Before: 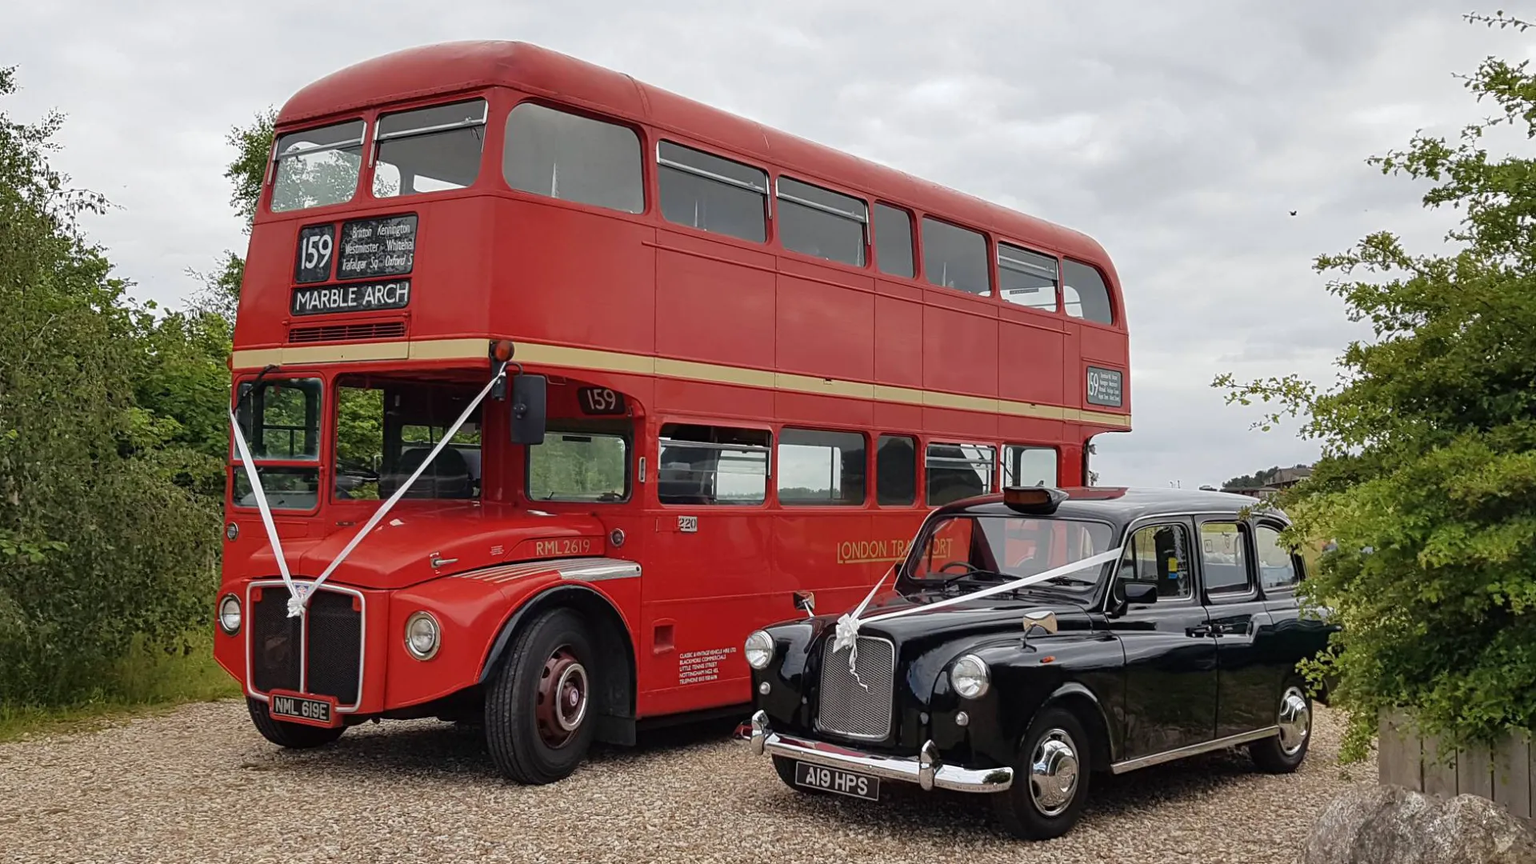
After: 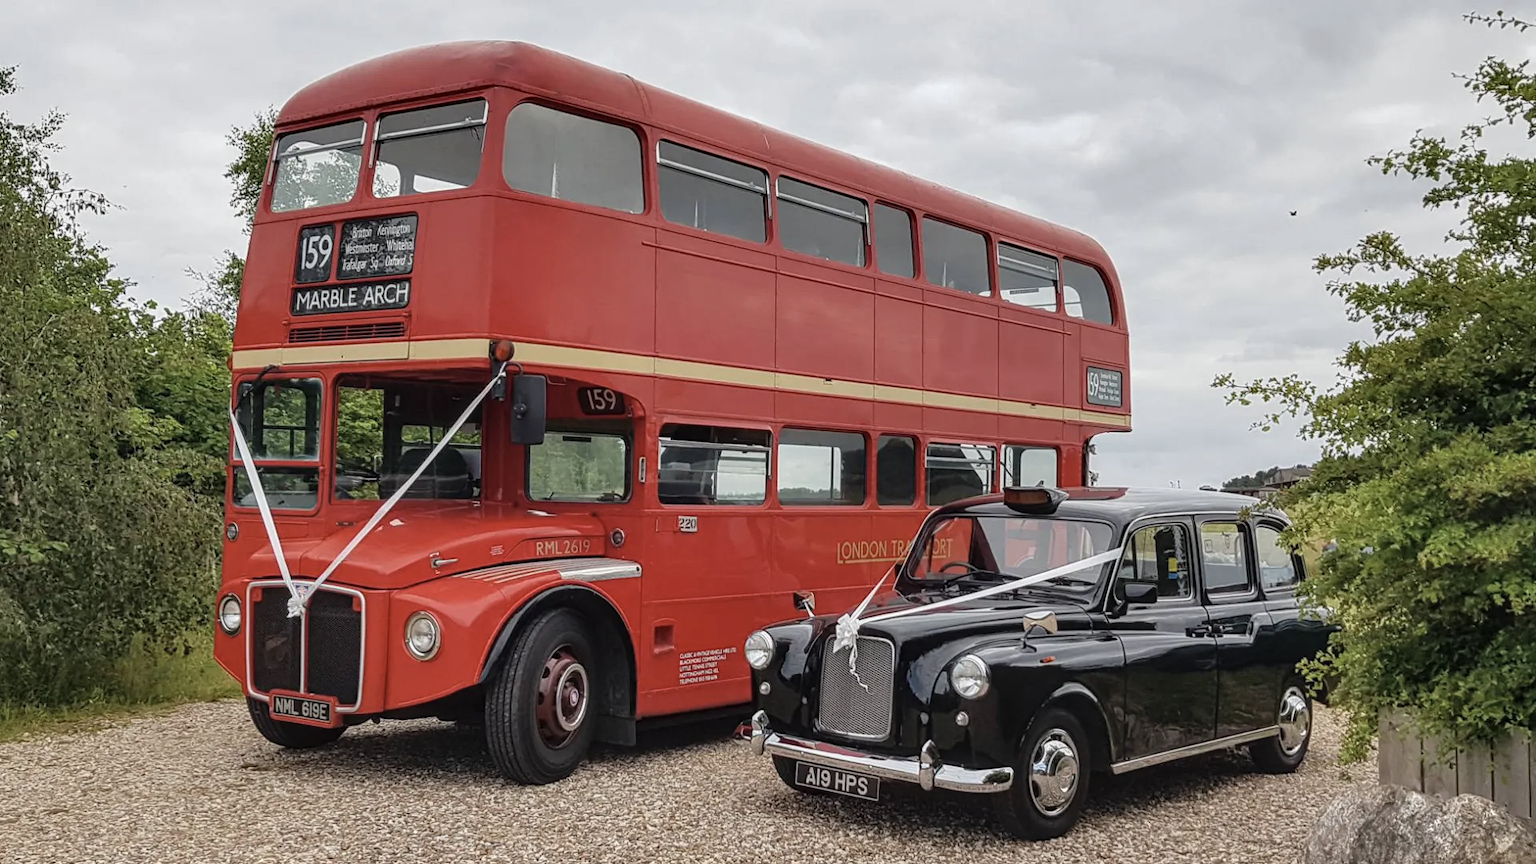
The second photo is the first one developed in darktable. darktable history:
local contrast: detail 150%
contrast brightness saturation: contrast -0.164, brightness 0.044, saturation -0.137
